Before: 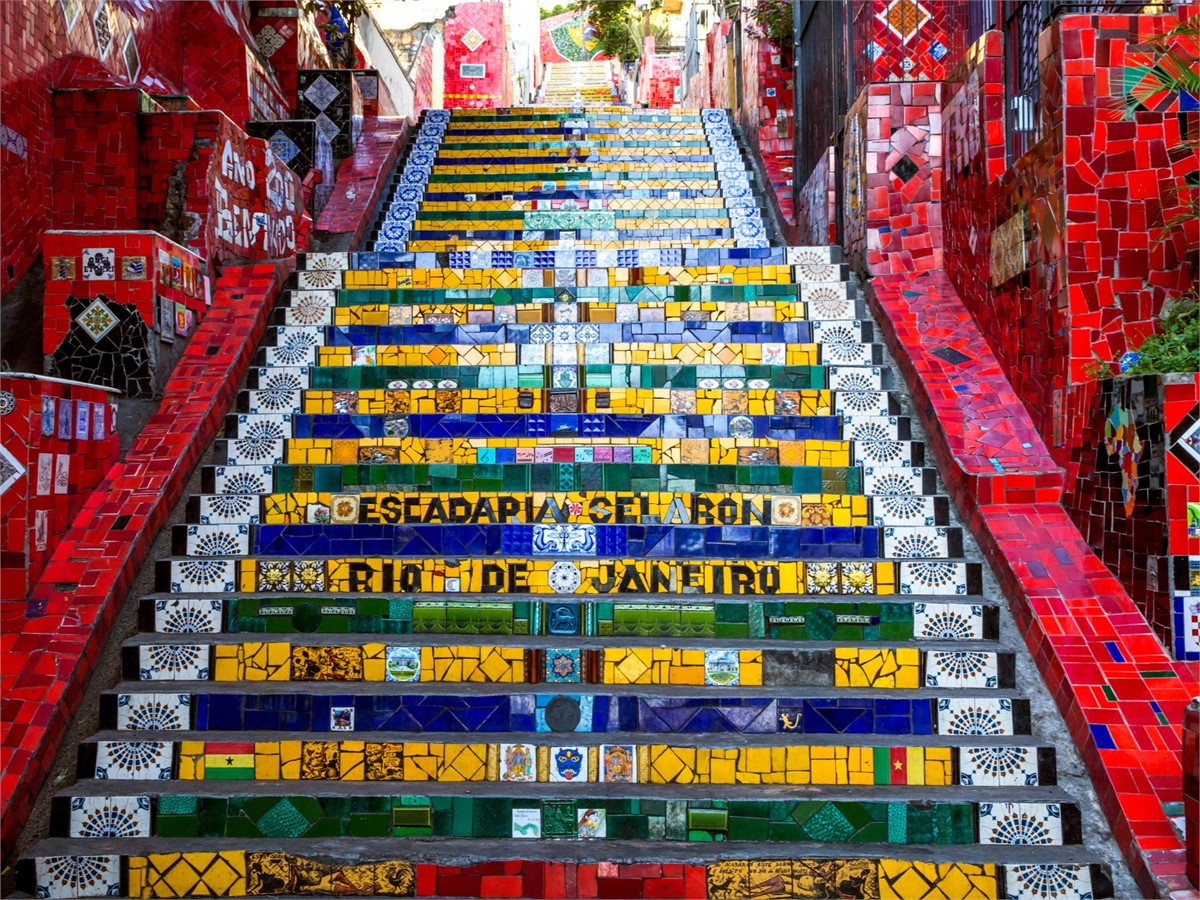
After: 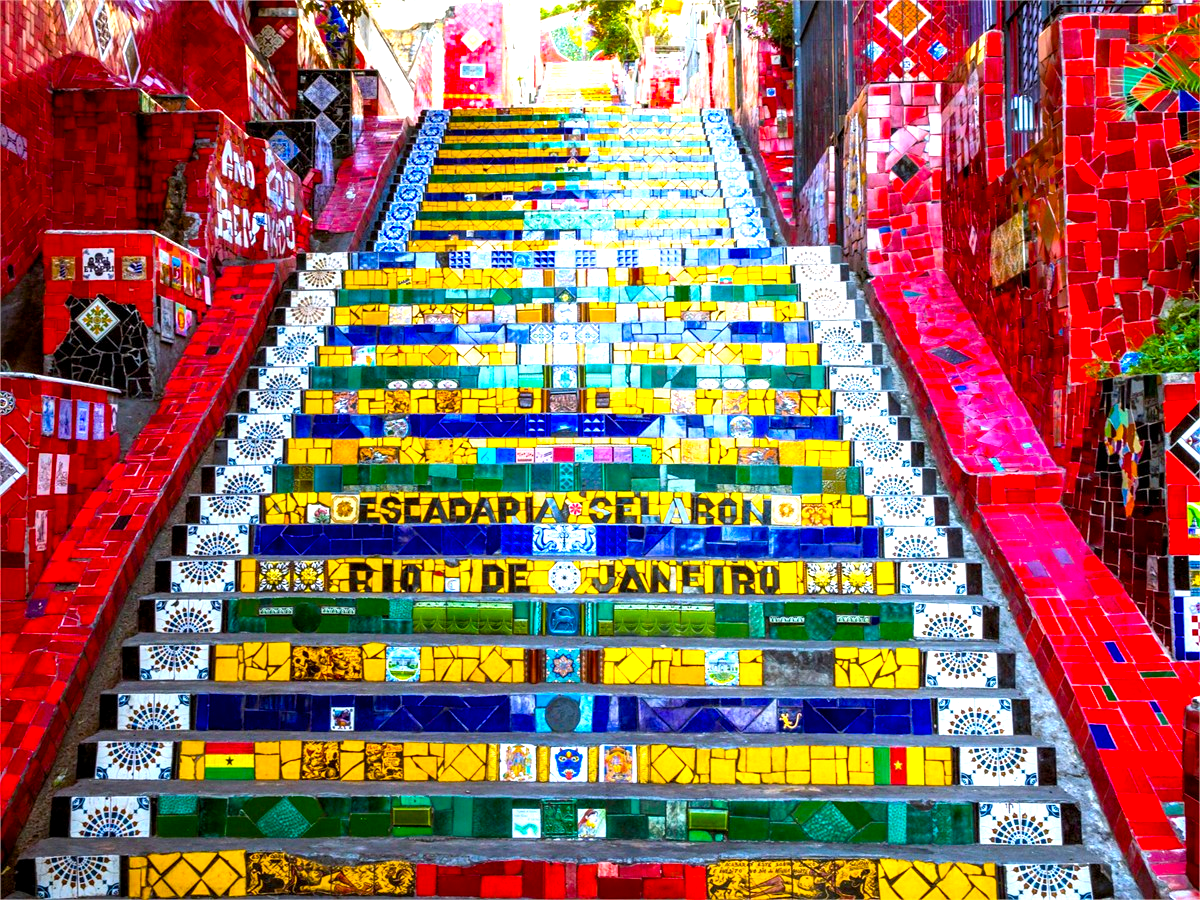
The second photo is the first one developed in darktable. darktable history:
exposure: black level correction 0.001, exposure 0.955 EV, compensate exposure bias true, compensate highlight preservation false
color balance rgb: linear chroma grading › global chroma 15%, perceptual saturation grading › global saturation 30%
